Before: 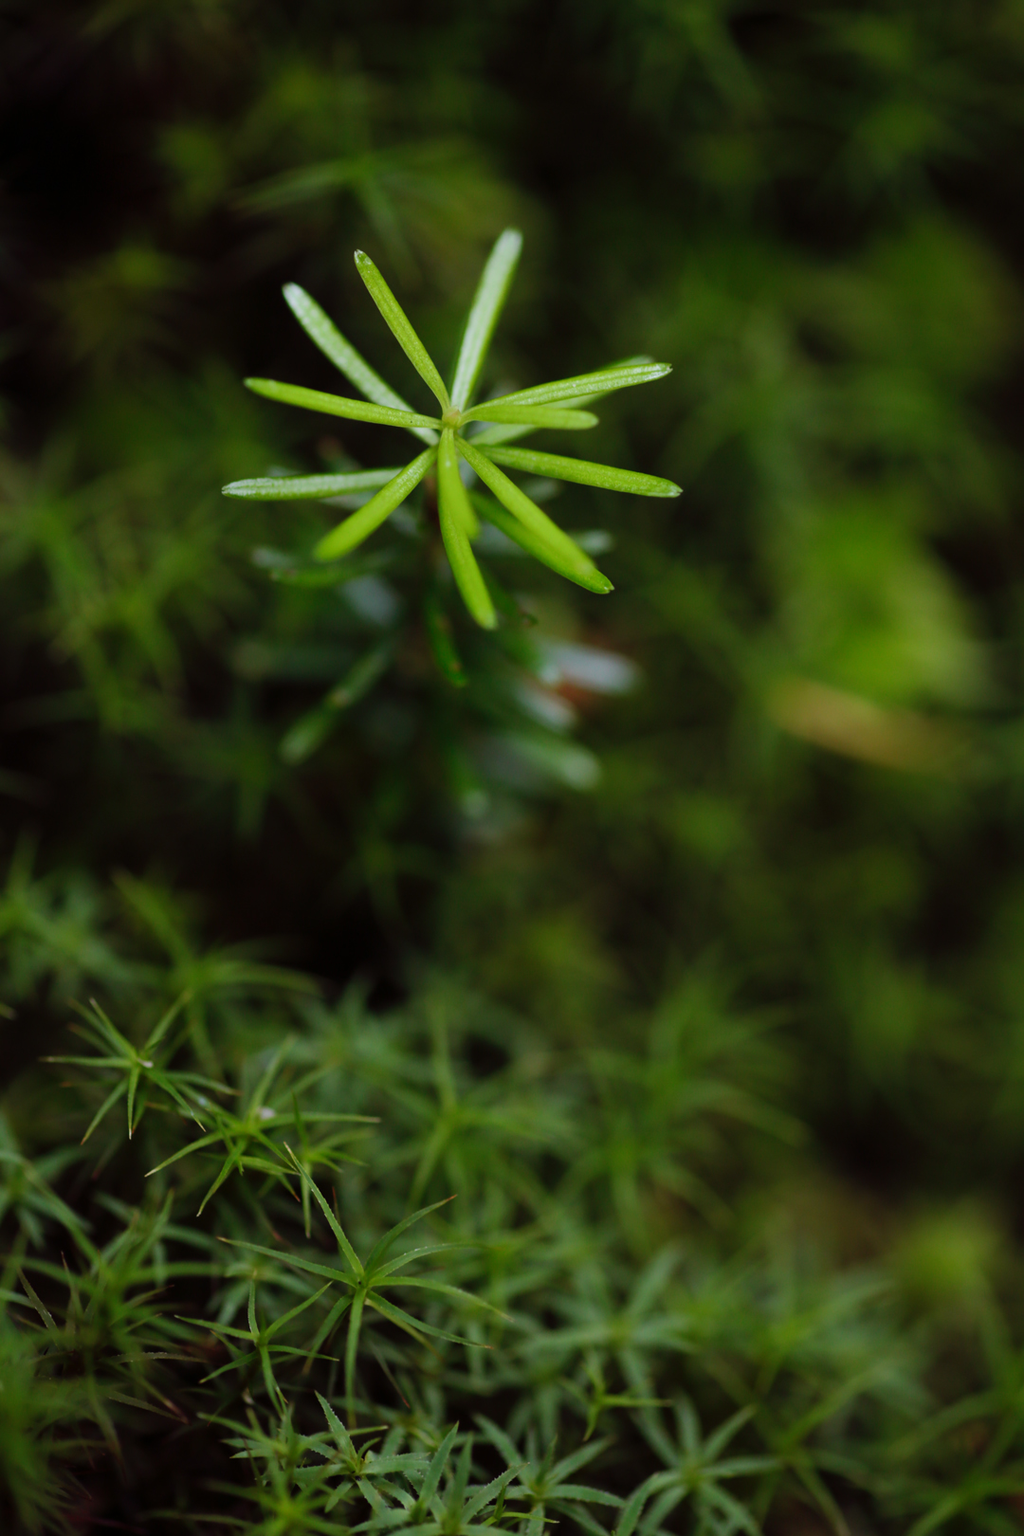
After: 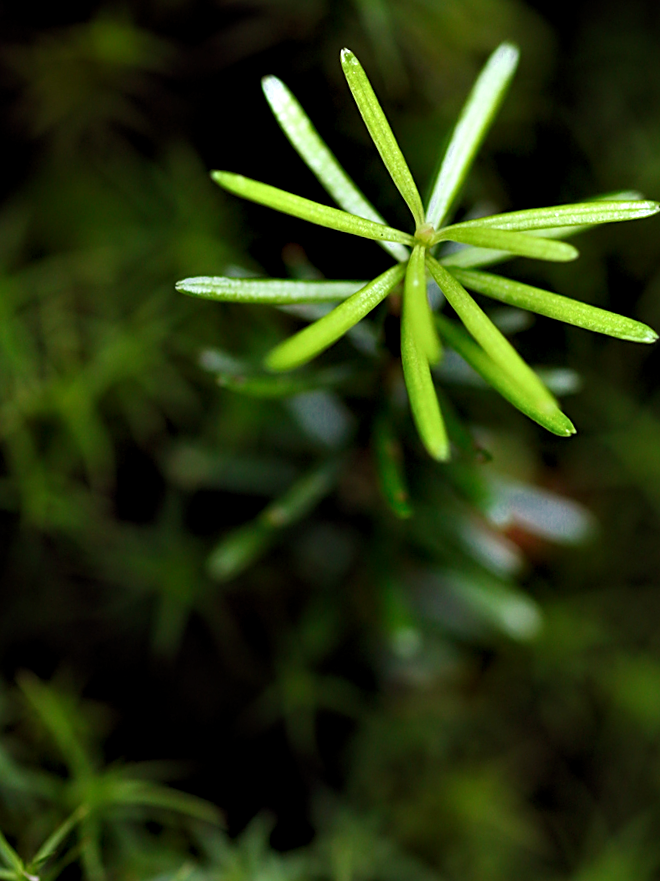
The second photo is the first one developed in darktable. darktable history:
crop and rotate: angle -6.07°, left 2.136%, top 6.708%, right 27.335%, bottom 30.53%
sharpen: on, module defaults
shadows and highlights: shadows -23.91, highlights 48.04, soften with gaussian
color zones: curves: ch0 [(0, 0.497) (0.143, 0.5) (0.286, 0.5) (0.429, 0.483) (0.571, 0.116) (0.714, -0.006) (0.857, 0.28) (1, 0.497)]
contrast equalizer: y [[0.6 ×6], [0.55 ×6], [0 ×6], [0 ×6], [0 ×6]]
levels: levels [0.016, 0.492, 0.969]
